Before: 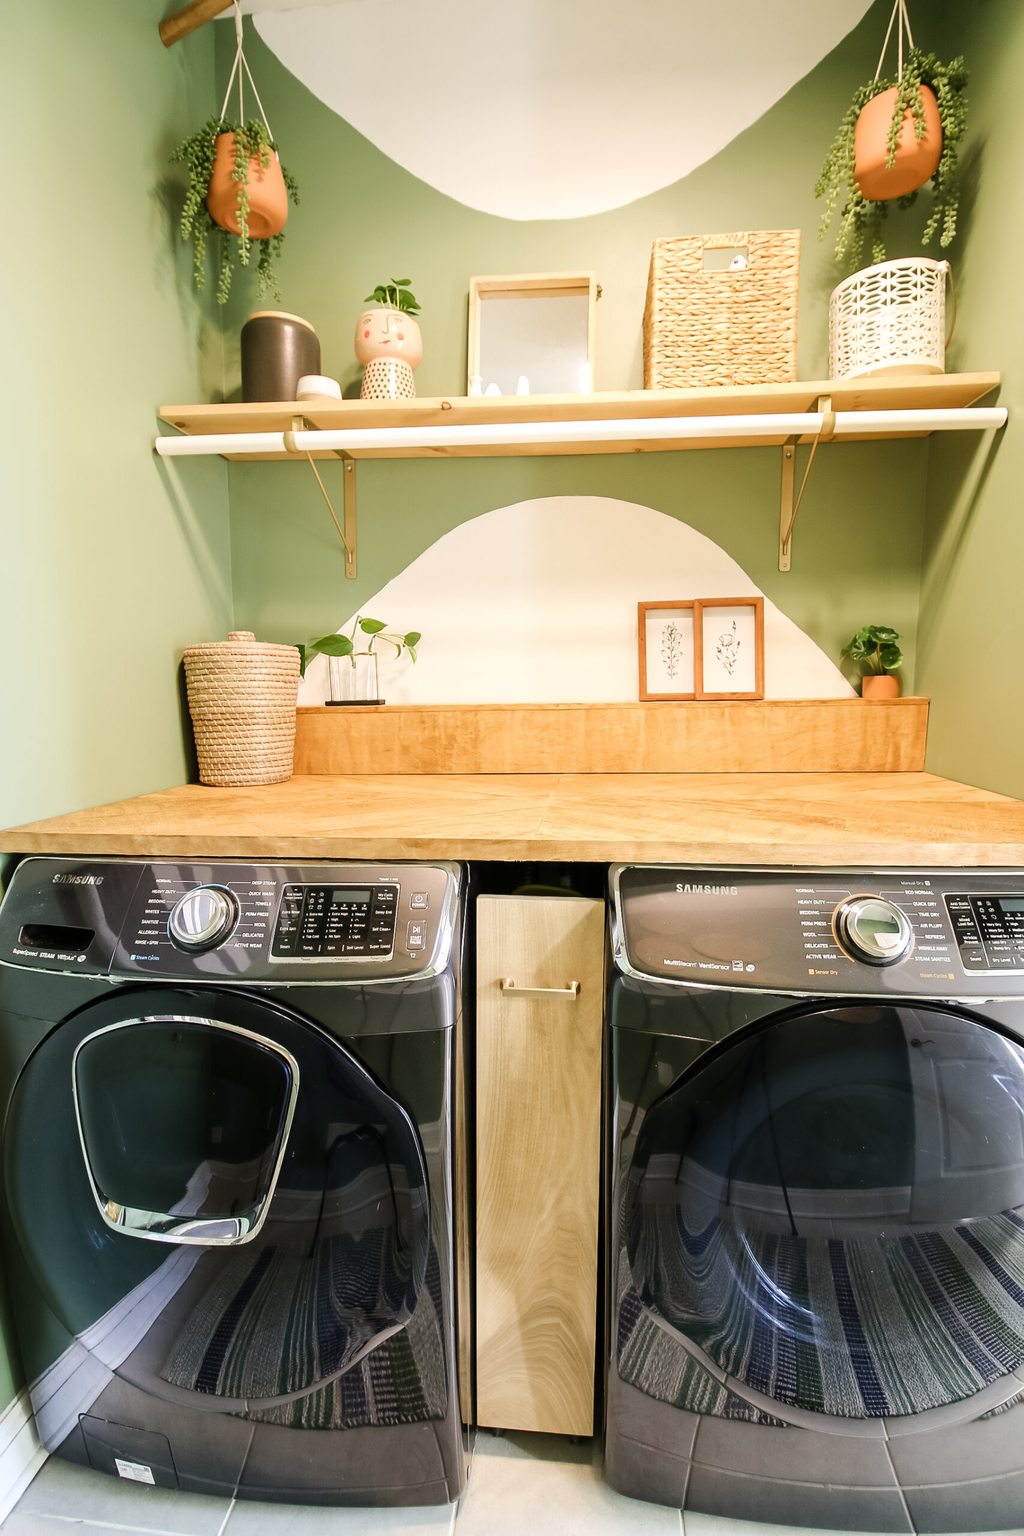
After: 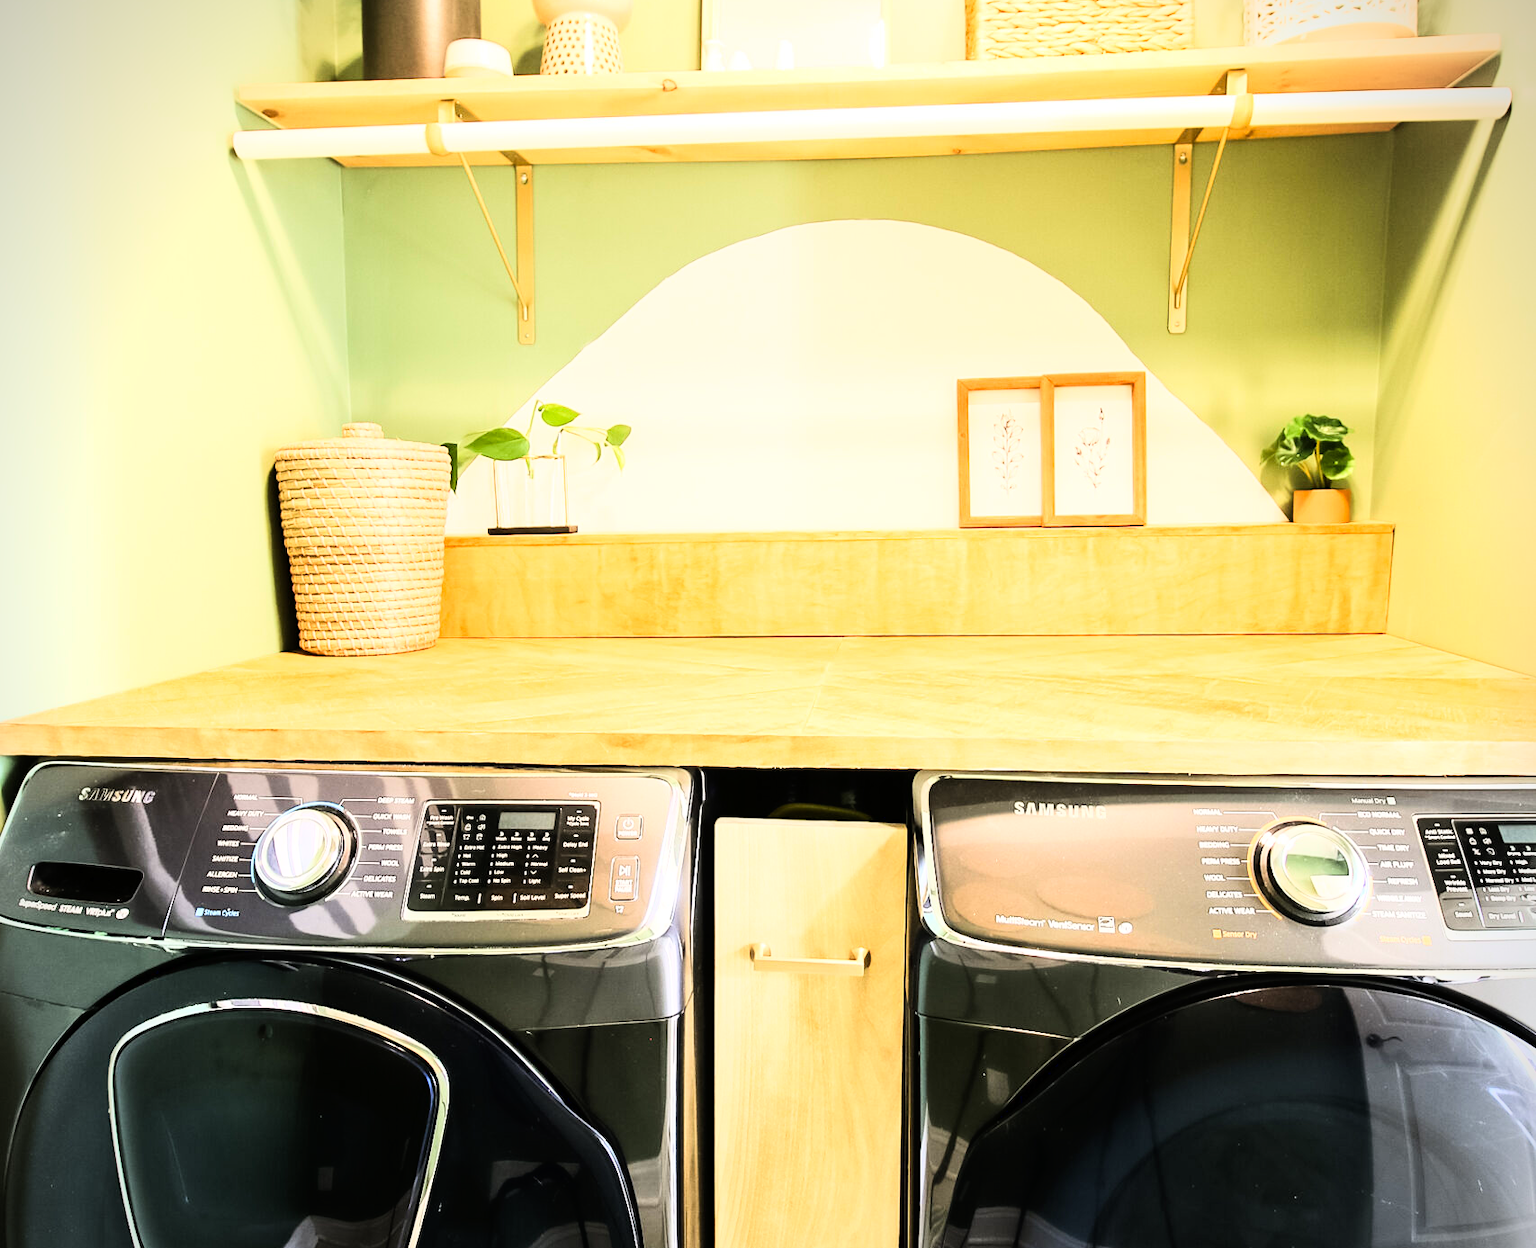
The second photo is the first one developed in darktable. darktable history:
color correction: highlights b* 0, saturation 1.1
base curve: curves: ch0 [(0, 0) (0.007, 0.004) (0.027, 0.03) (0.046, 0.07) (0.207, 0.54) (0.442, 0.872) (0.673, 0.972) (1, 1)]
crop and rotate: top 22.757%, bottom 23.04%
vignetting: fall-off start 91.22%
